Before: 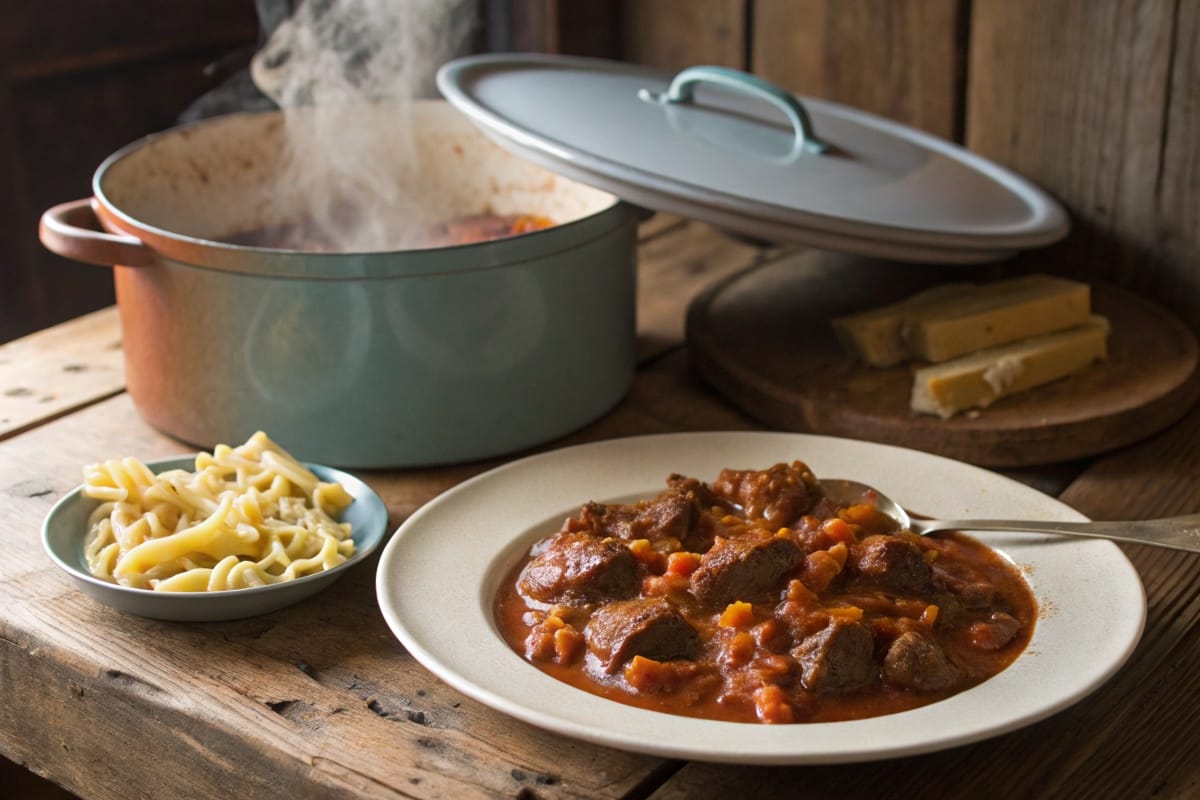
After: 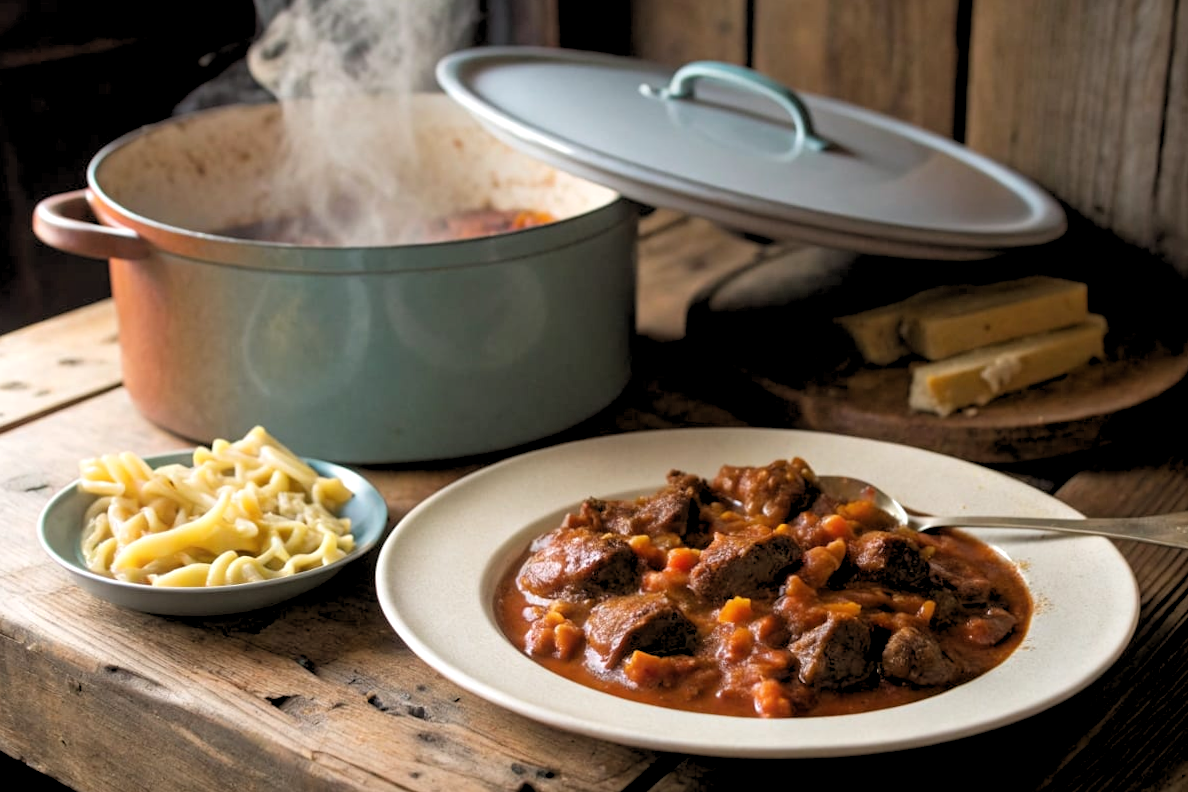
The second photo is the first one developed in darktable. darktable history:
rotate and perspective: rotation 0.174°, lens shift (vertical) 0.013, lens shift (horizontal) 0.019, shear 0.001, automatic cropping original format, crop left 0.007, crop right 0.991, crop top 0.016, crop bottom 0.997
rgb levels: levels [[0.013, 0.434, 0.89], [0, 0.5, 1], [0, 0.5, 1]]
tone equalizer: on, module defaults
